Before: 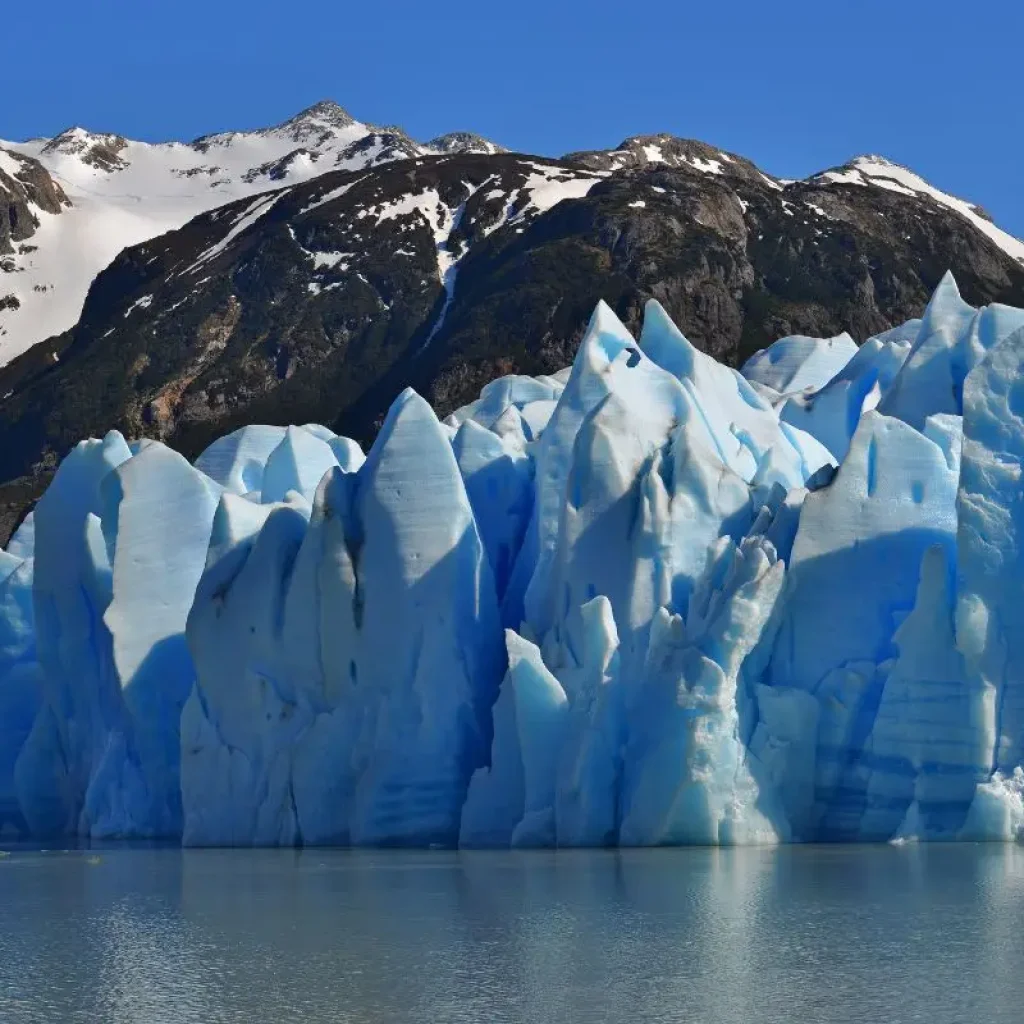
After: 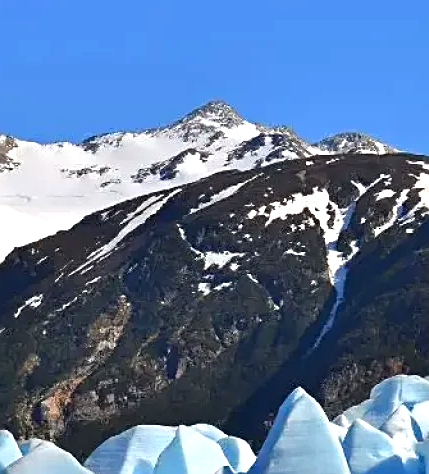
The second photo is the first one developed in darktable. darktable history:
sharpen: on, module defaults
crop and rotate: left 10.817%, top 0.062%, right 47.194%, bottom 53.626%
exposure: exposure 0.722 EV, compensate highlight preservation false
